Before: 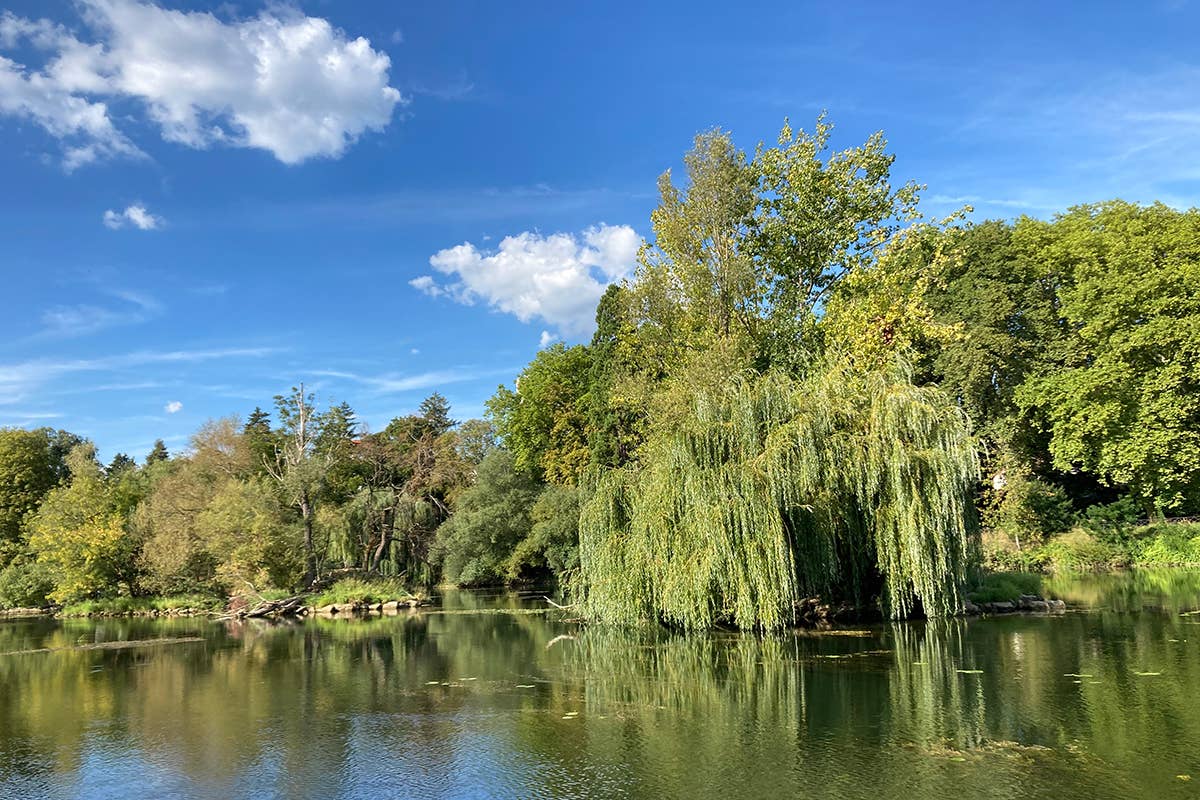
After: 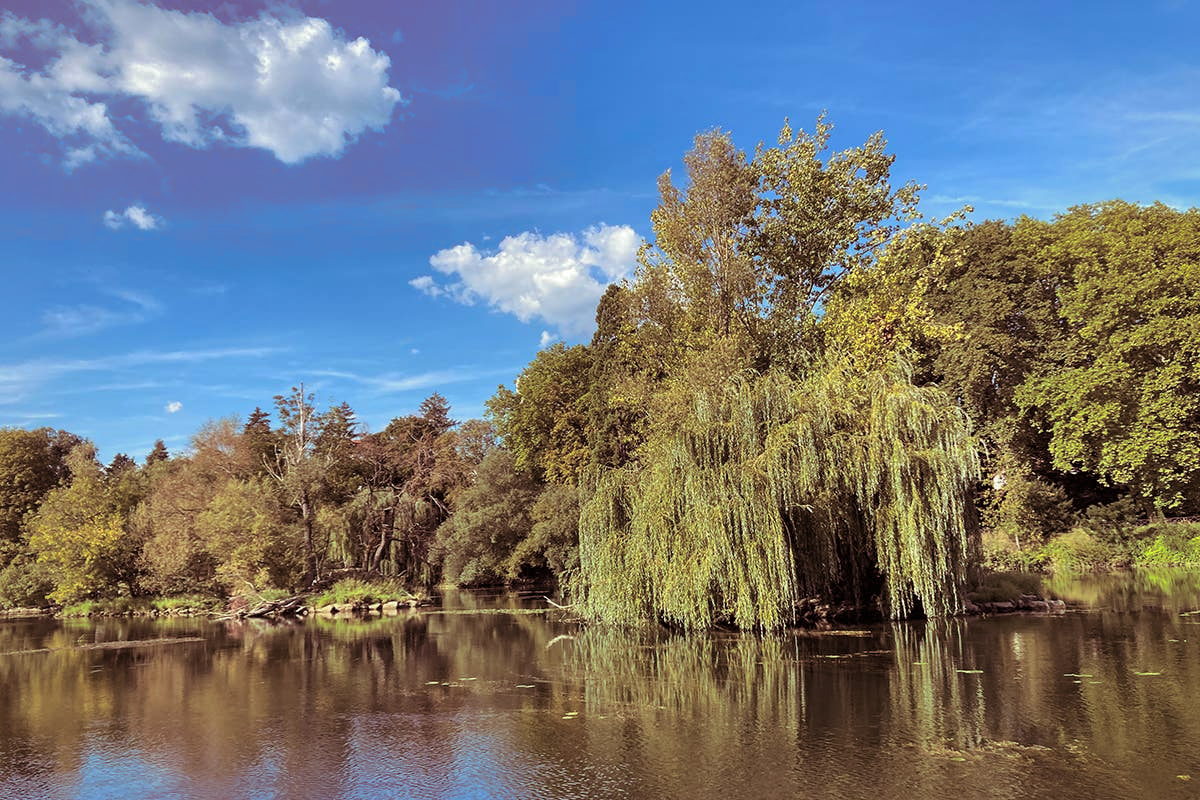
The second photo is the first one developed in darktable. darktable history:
color correction: highlights a* 0.003, highlights b* -0.283
shadows and highlights: shadows 40, highlights -60
split-toning: on, module defaults
